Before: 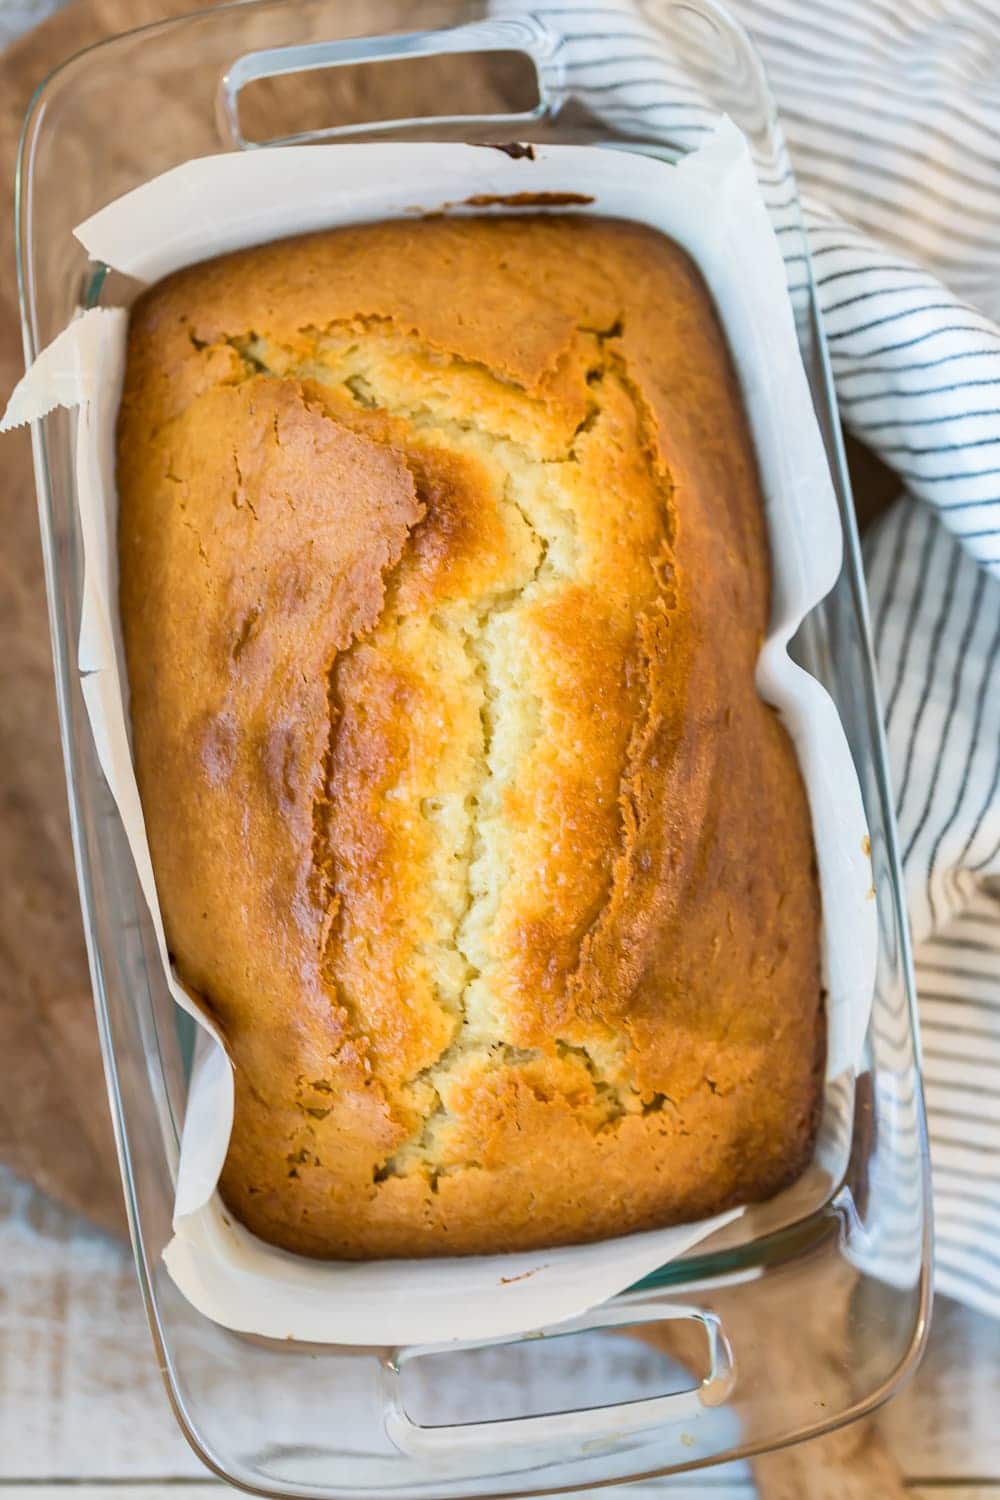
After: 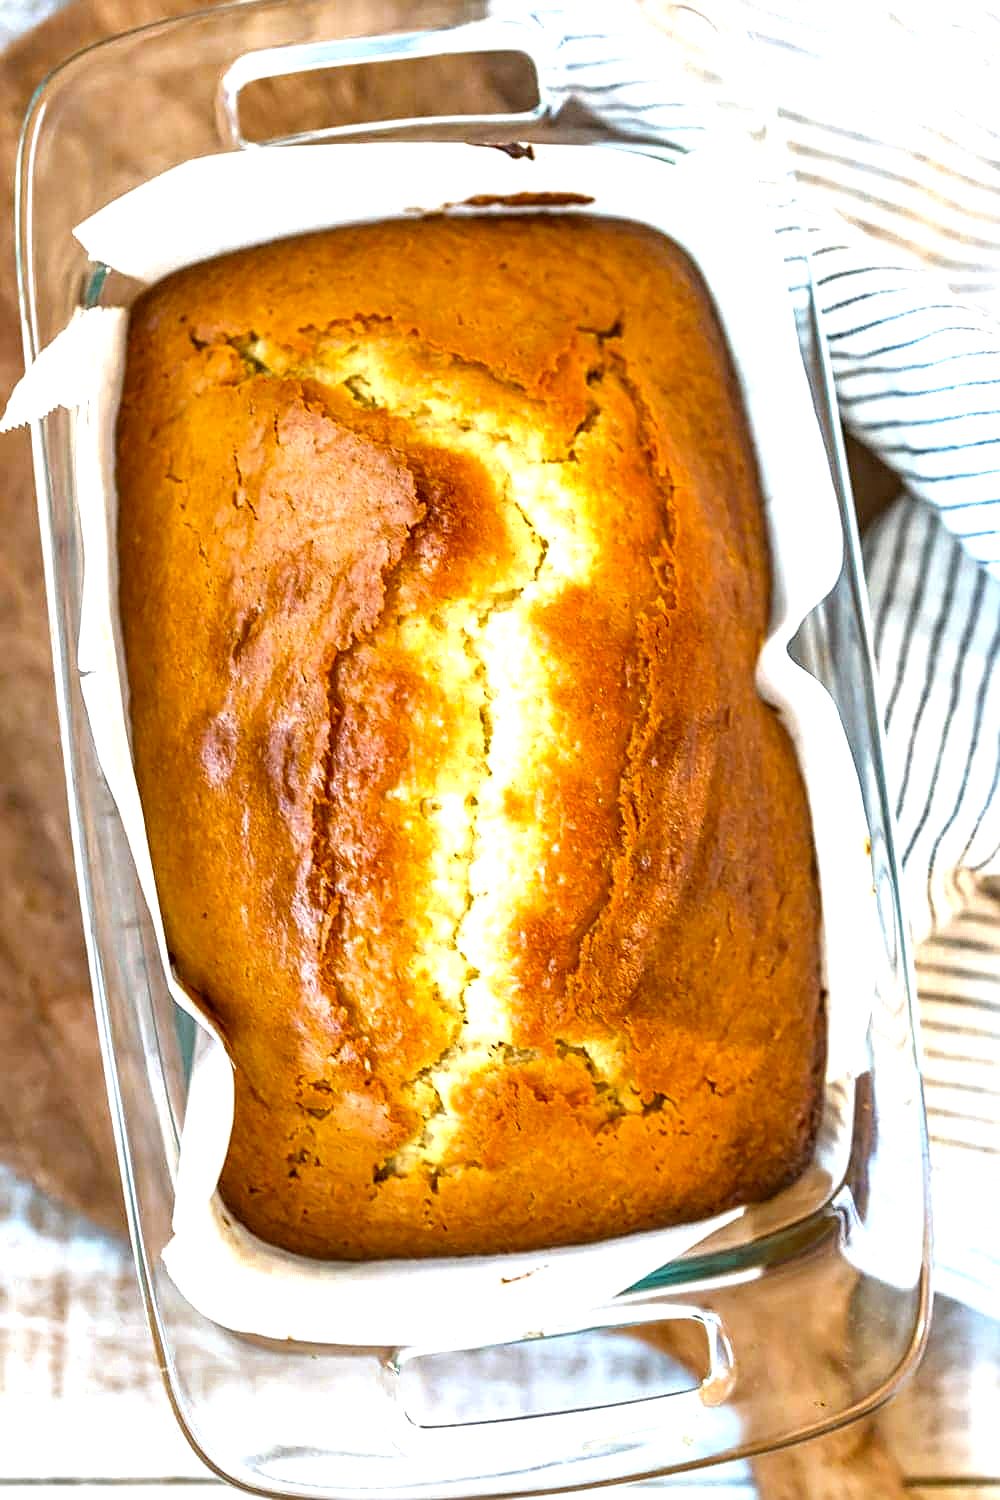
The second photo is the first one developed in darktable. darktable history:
local contrast: on, module defaults
sharpen: on, module defaults
color zones: curves: ch0 [(0.11, 0.396) (0.195, 0.36) (0.25, 0.5) (0.303, 0.412) (0.357, 0.544) (0.75, 0.5) (0.967, 0.328)]; ch1 [(0, 0.468) (0.112, 0.512) (0.202, 0.6) (0.25, 0.5) (0.307, 0.352) (0.357, 0.544) (0.75, 0.5) (0.963, 0.524)]
contrast equalizer: y [[0.6 ×6], [0.55 ×6], [0 ×6], [0 ×6], [0 ×6]], mix 0.343
contrast brightness saturation: saturation -0.05
exposure: exposure 1.091 EV, compensate highlight preservation false
